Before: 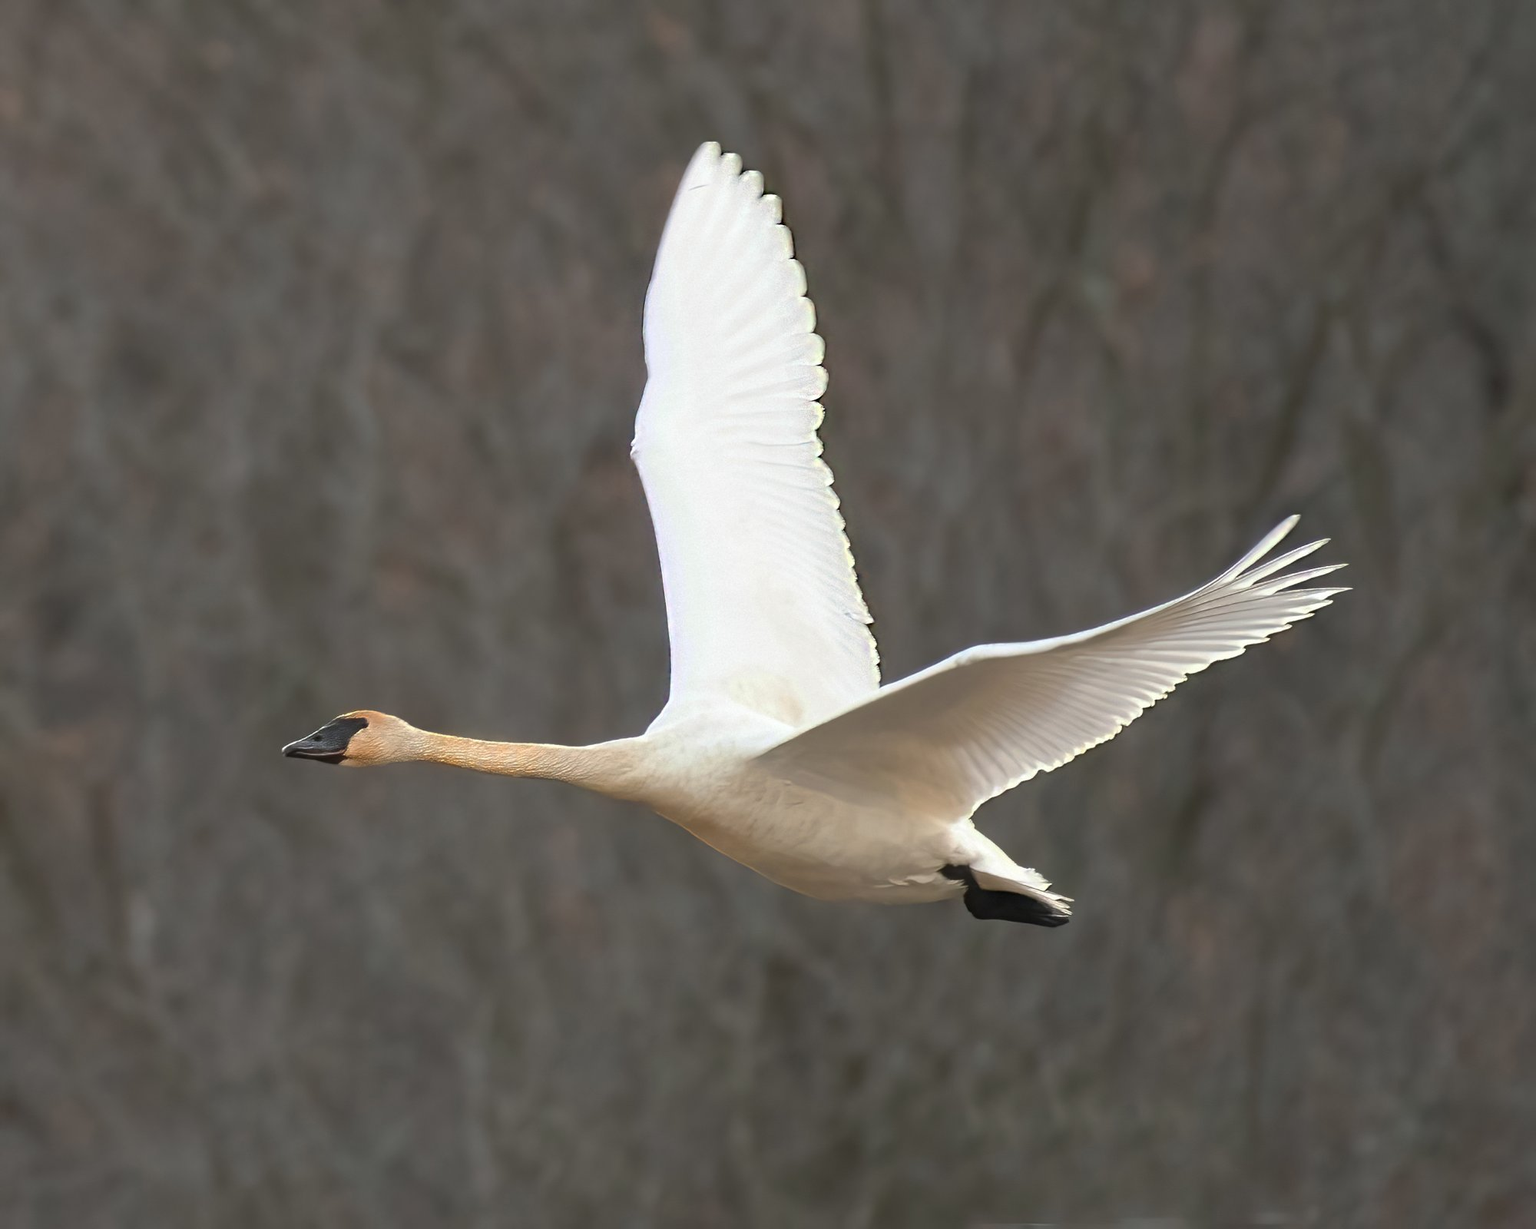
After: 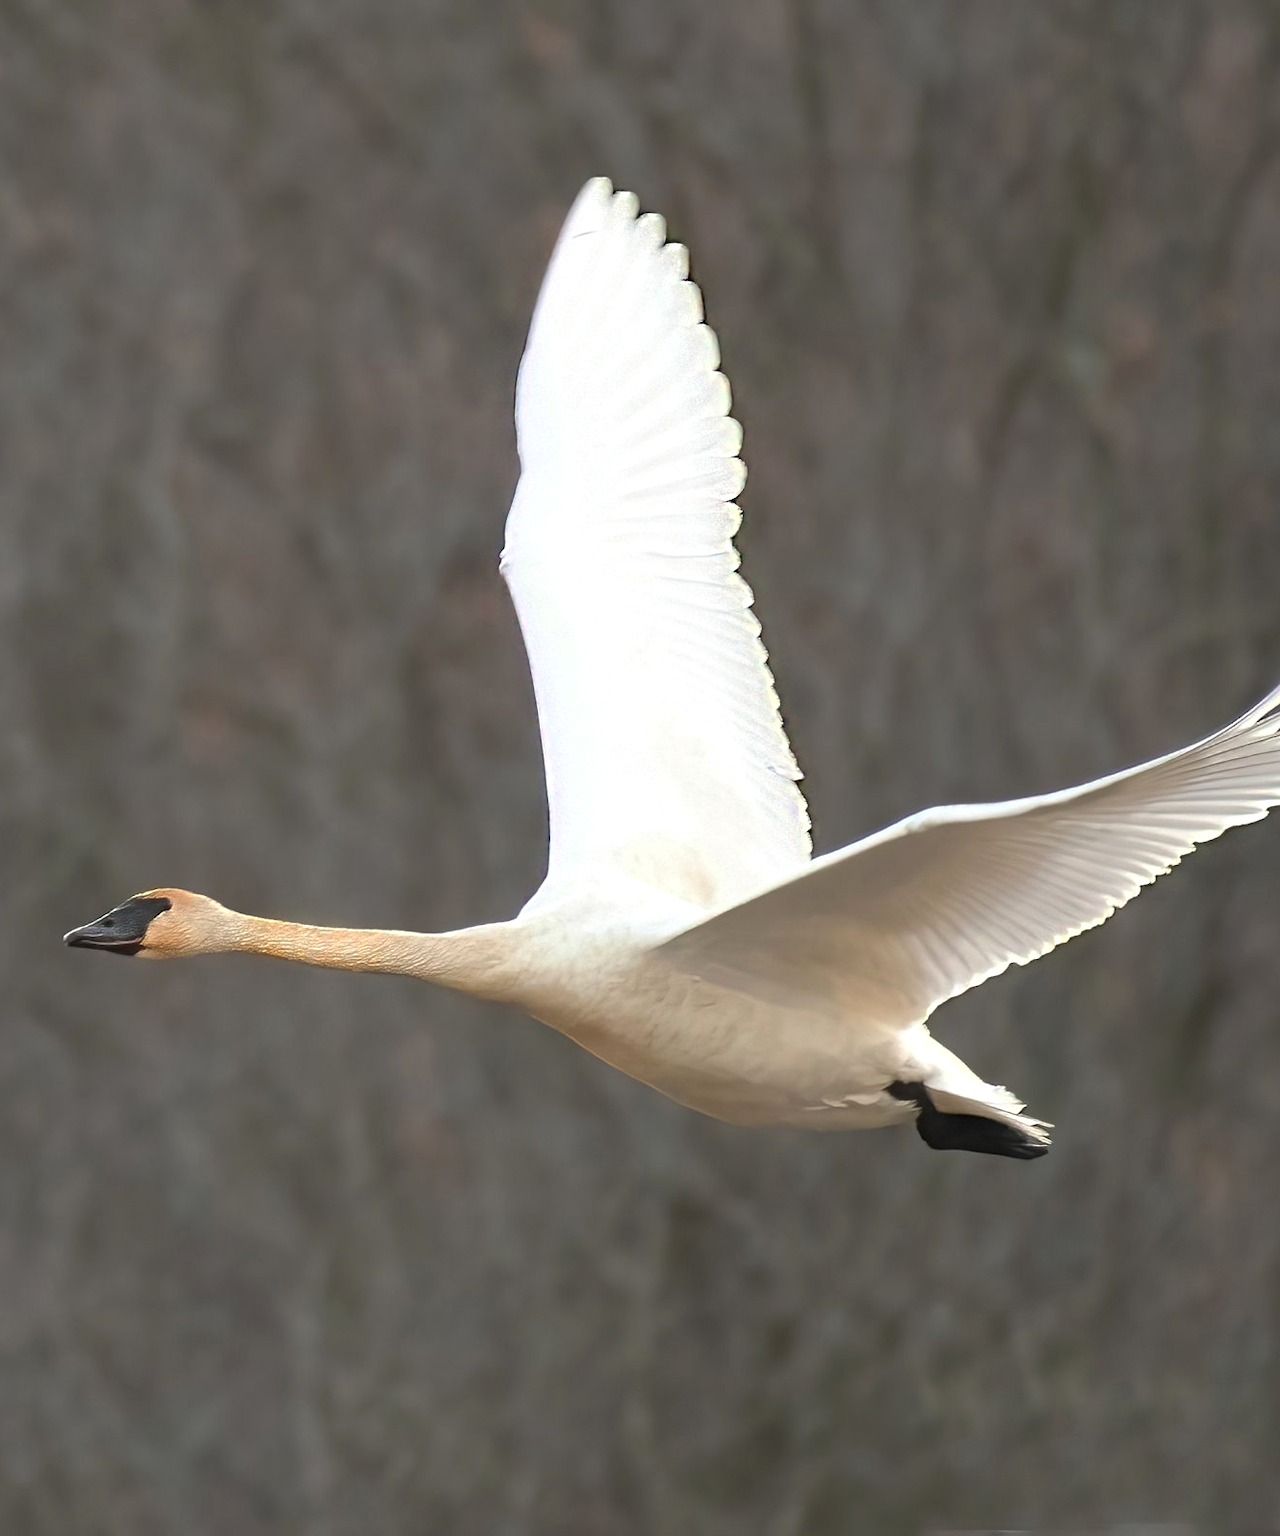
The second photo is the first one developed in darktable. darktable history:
crop and rotate: left 15.055%, right 18.278%
exposure: exposure 0.197 EV, compensate highlight preservation false
